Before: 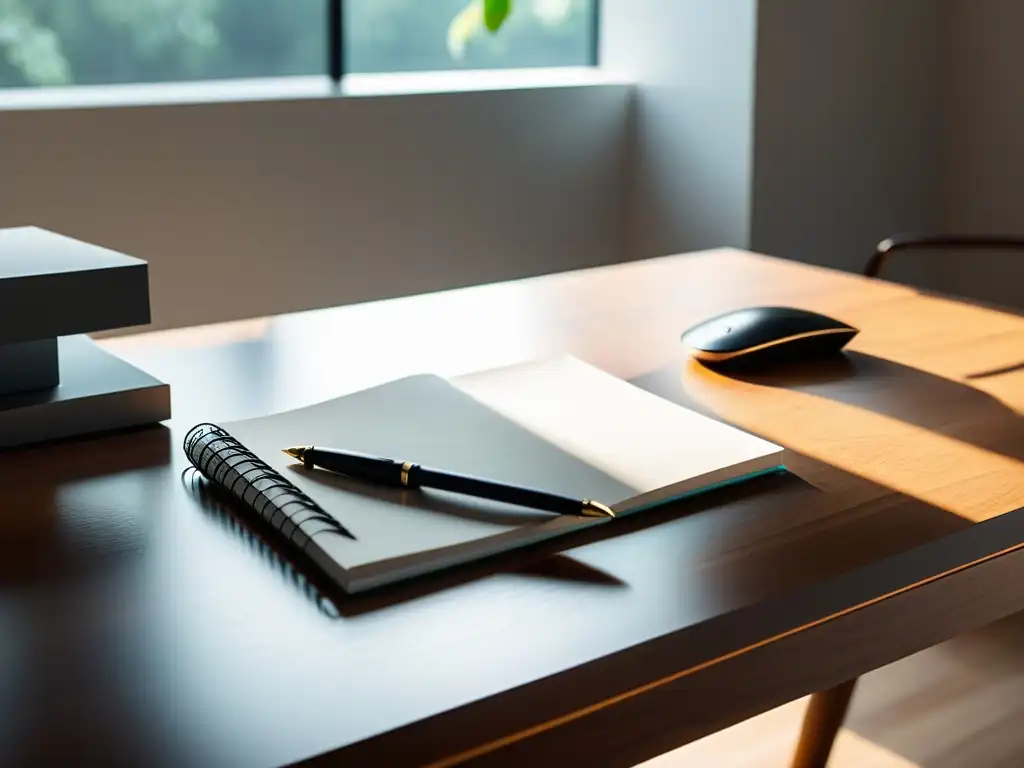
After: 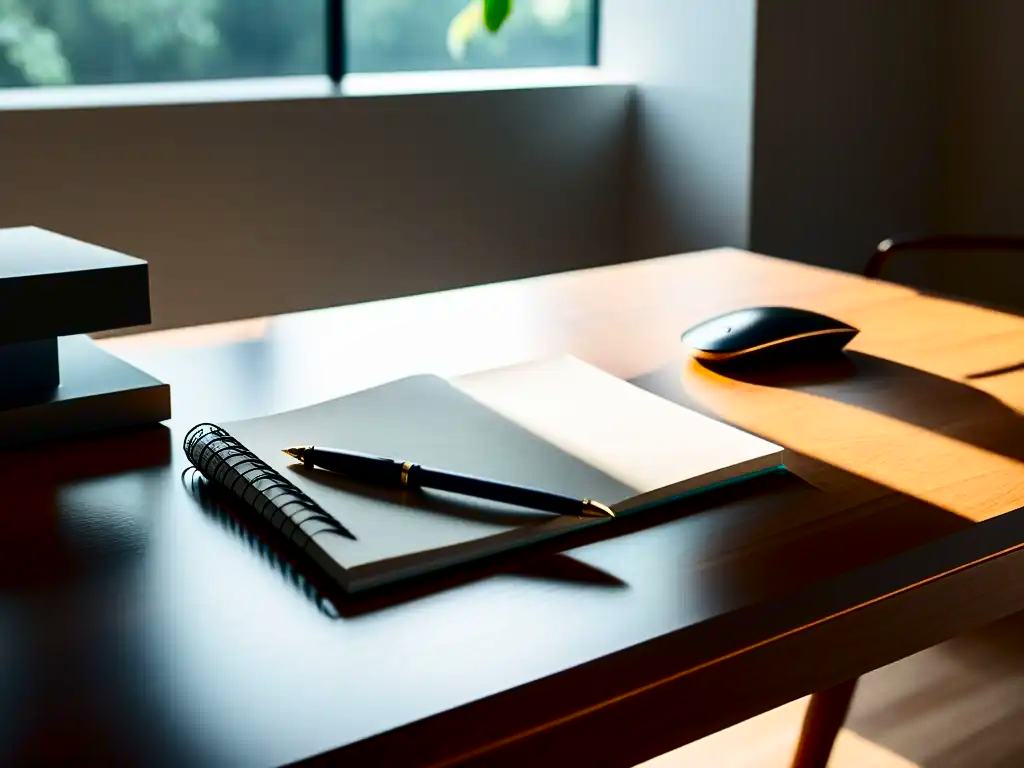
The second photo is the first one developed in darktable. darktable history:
shadows and highlights: shadows 25, highlights -48, soften with gaussian
contrast brightness saturation: contrast 0.22, brightness -0.19, saturation 0.24
